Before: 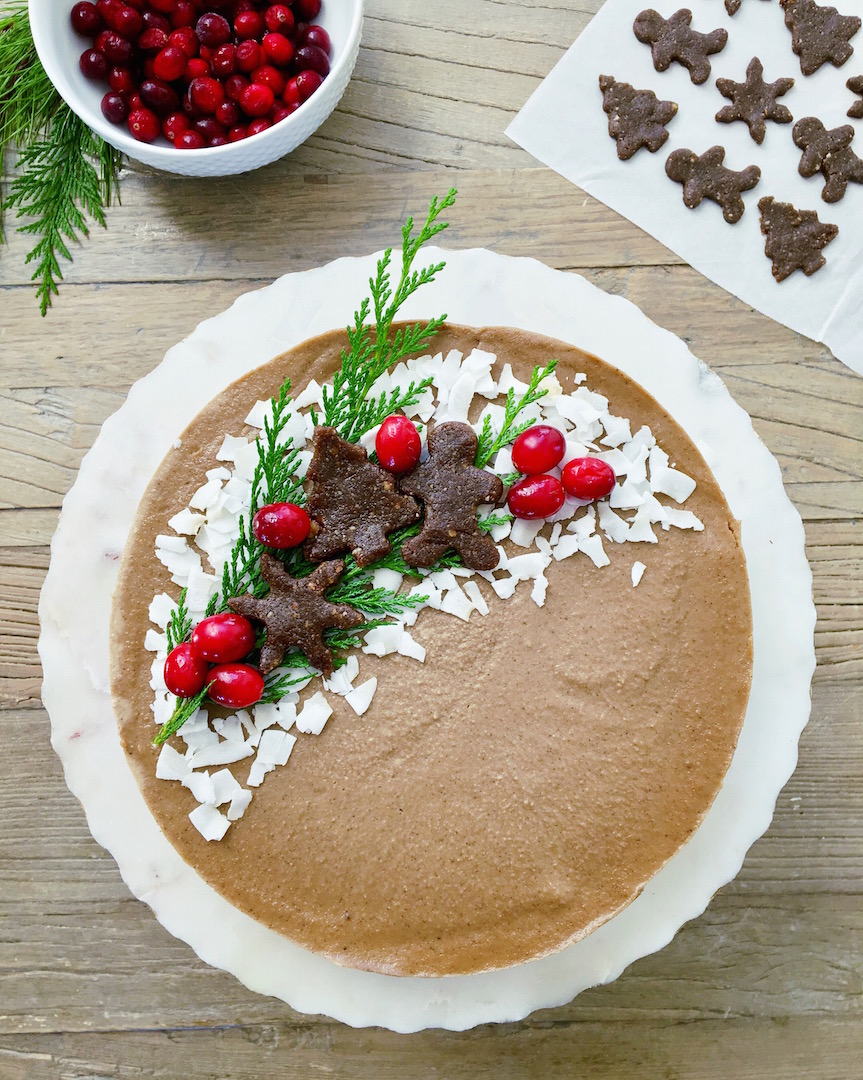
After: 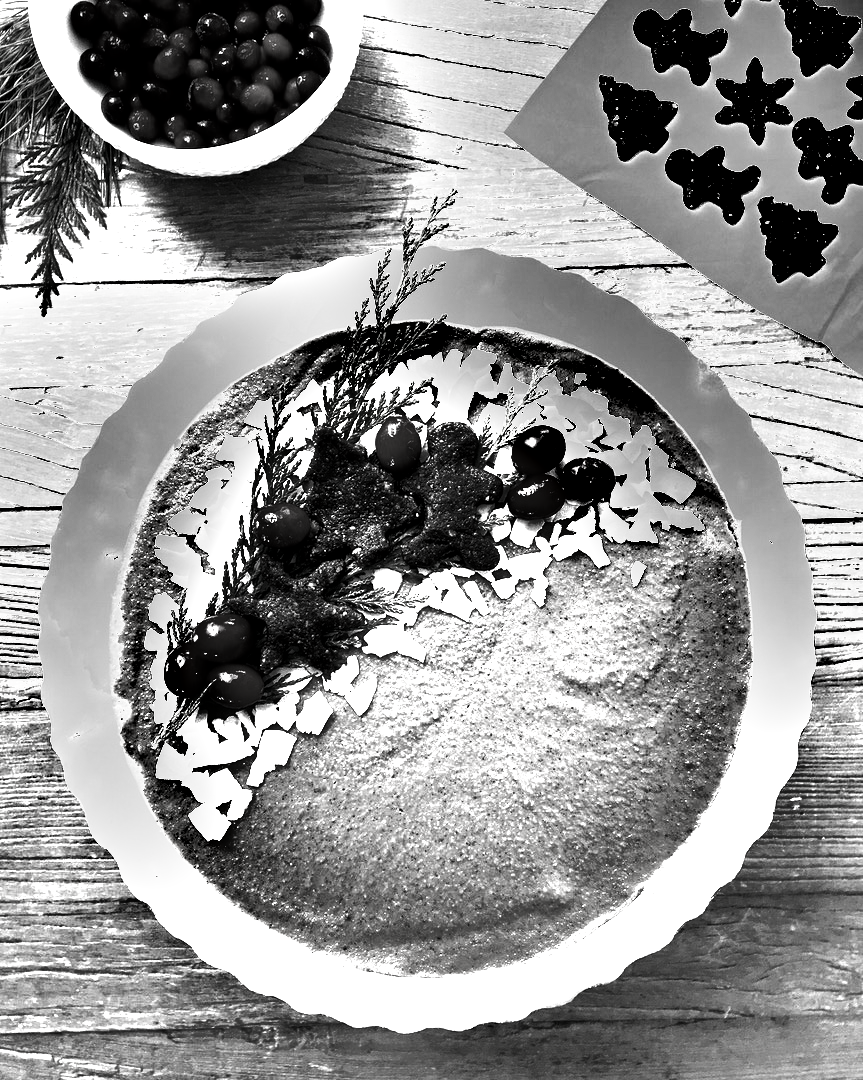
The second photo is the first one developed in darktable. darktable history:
shadows and highlights: soften with gaussian
exposure: black level correction 0.009, exposure 1.421 EV, compensate exposure bias true, compensate highlight preservation false
color balance rgb: shadows lift › luminance -40.745%, shadows lift › chroma 14.079%, shadows lift › hue 257.16°, highlights gain › chroma 2.01%, highlights gain › hue 63.4°, perceptual saturation grading › global saturation 39.245%, global vibrance 9.742%
contrast brightness saturation: contrast -0.036, brightness -0.588, saturation -0.994
